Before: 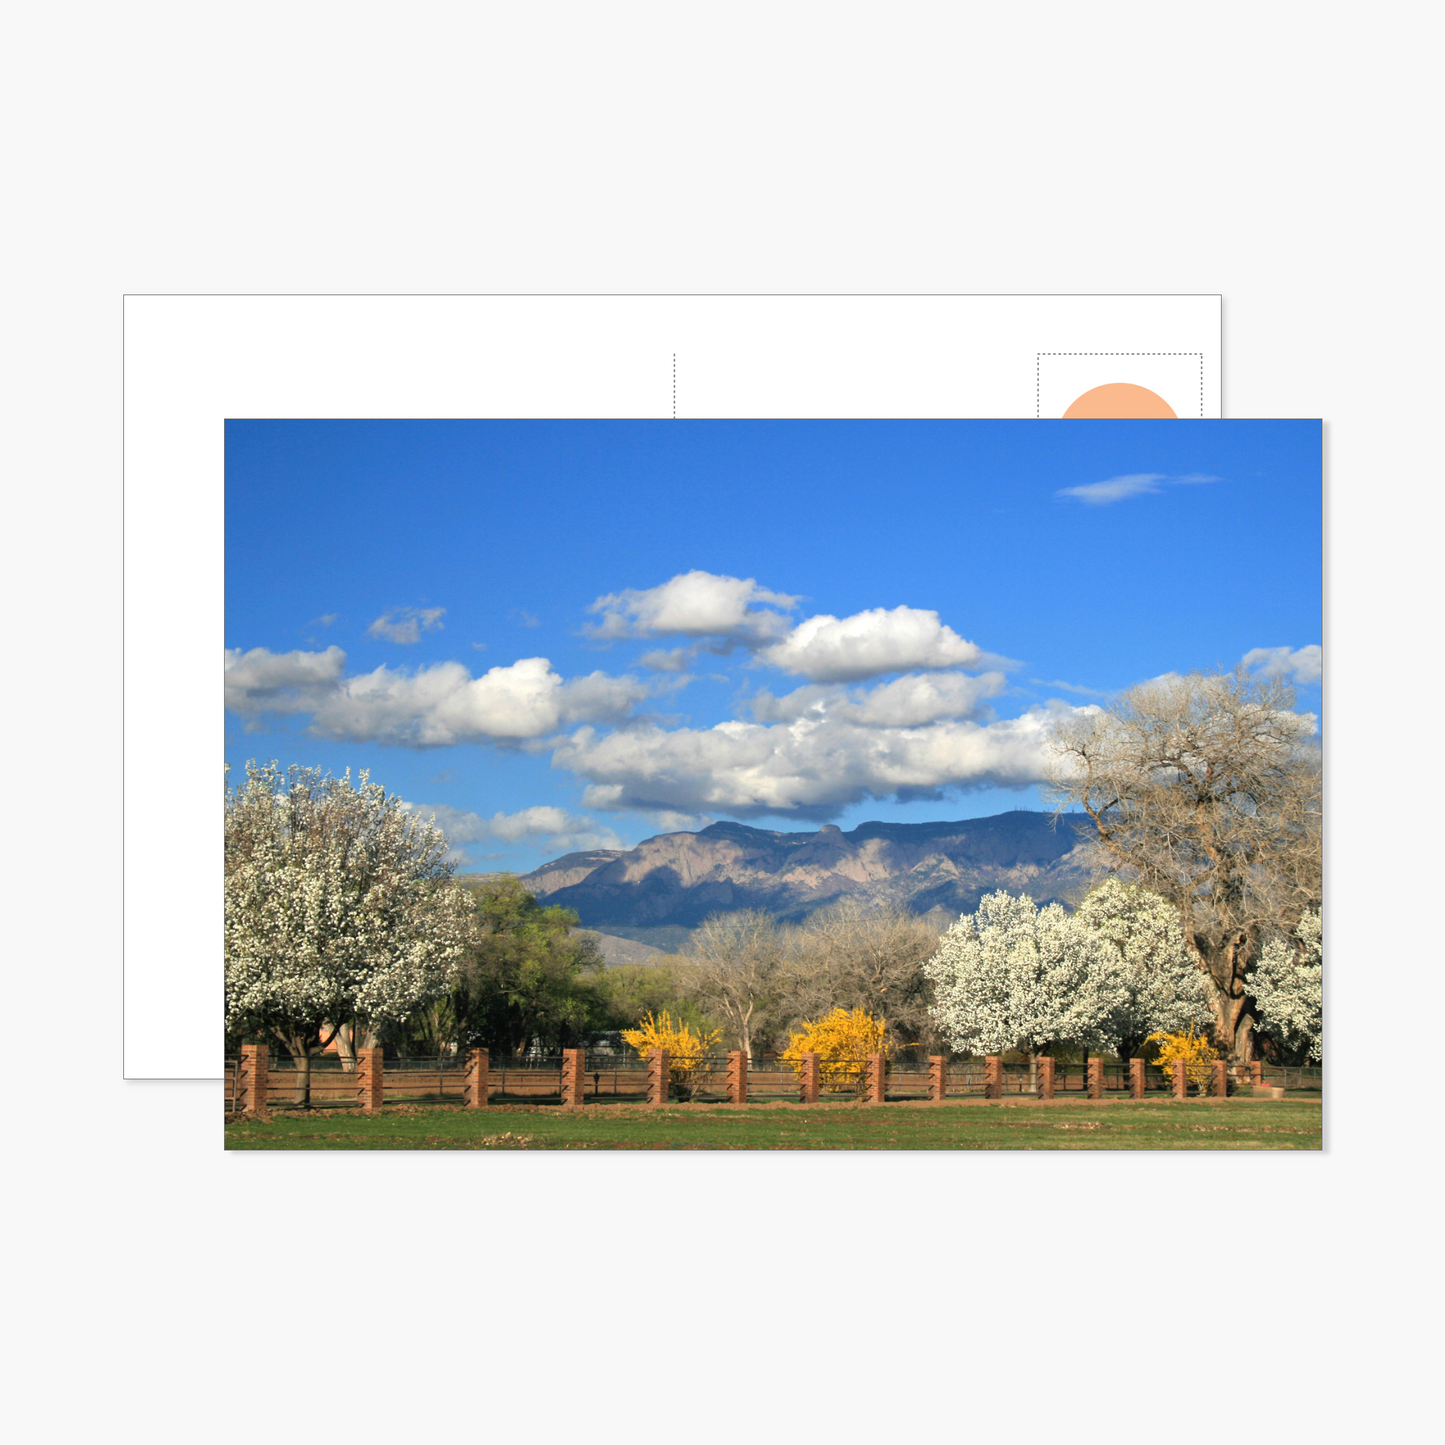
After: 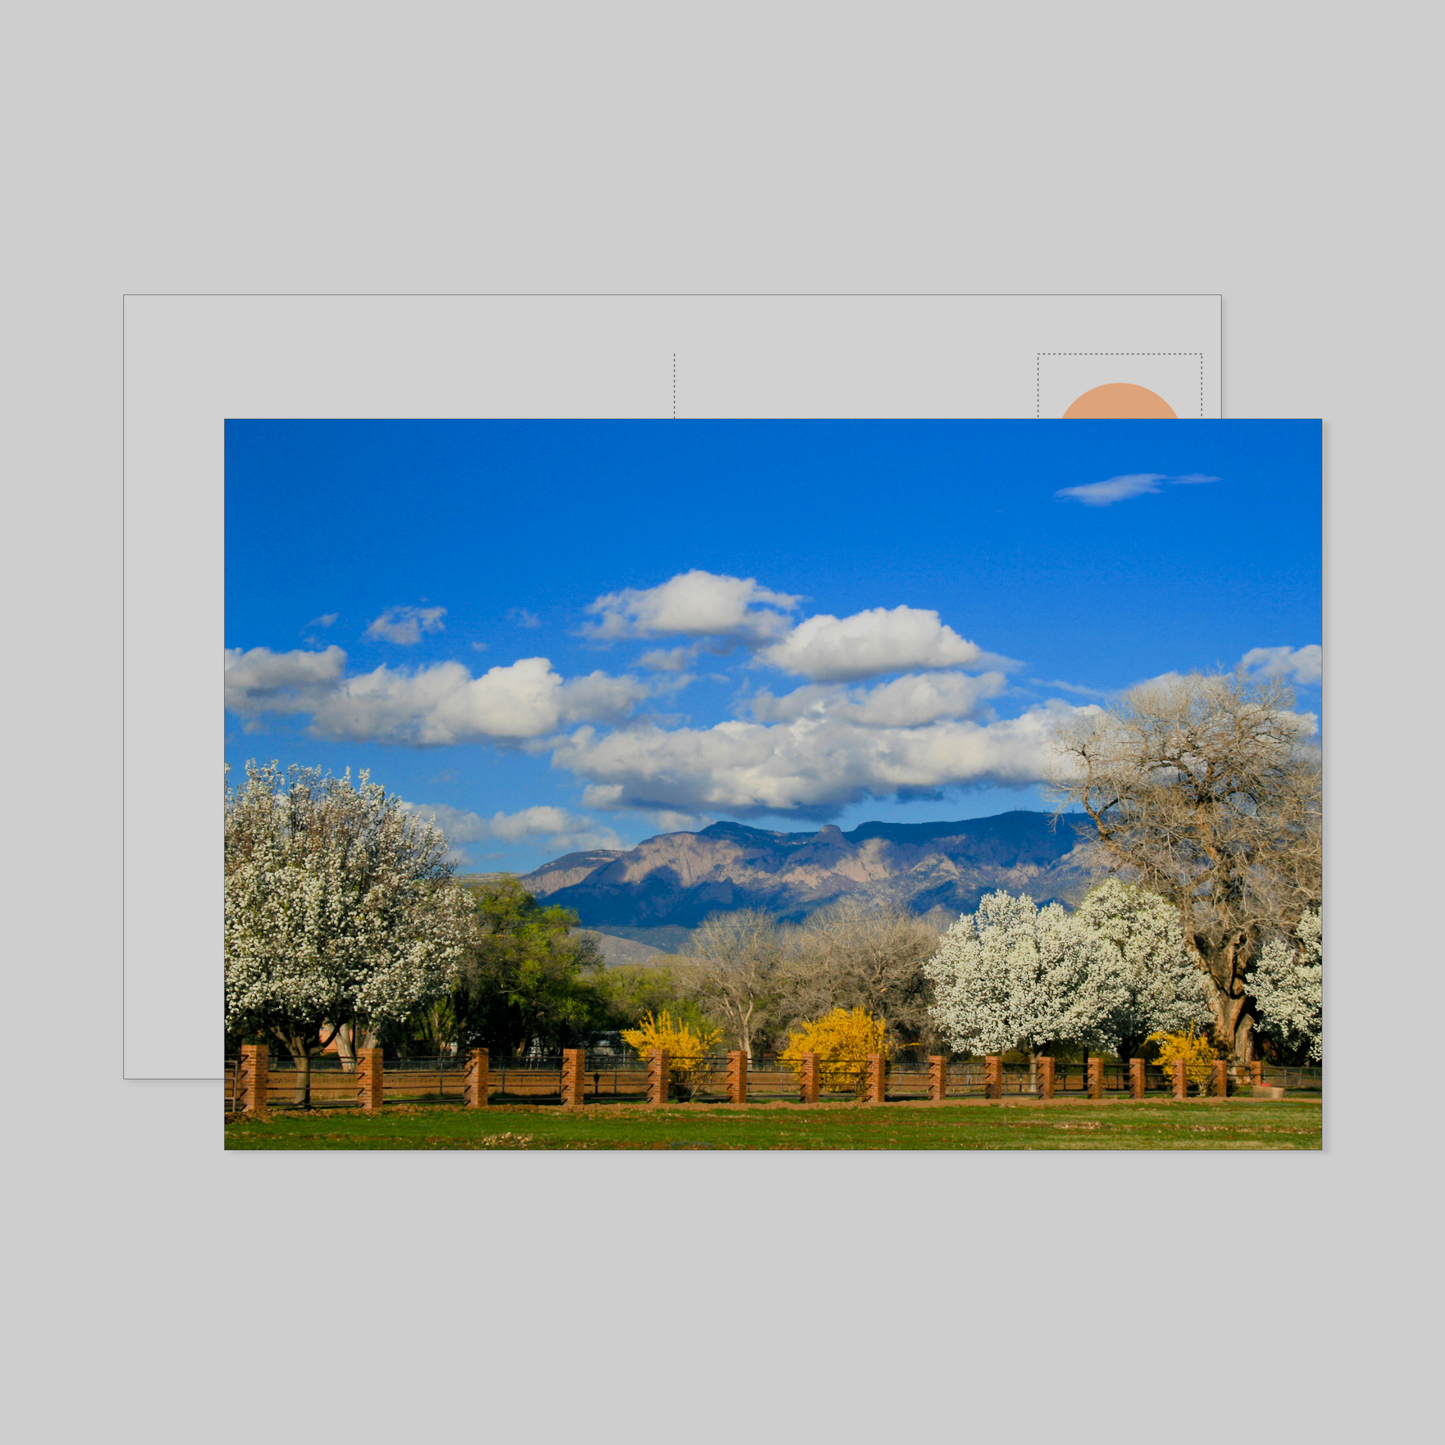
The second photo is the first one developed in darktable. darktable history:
color balance rgb: shadows lift › chroma 2.016%, shadows lift › hue 250.69°, perceptual saturation grading › global saturation 43.736%, perceptual saturation grading › highlights -50.328%, perceptual saturation grading › shadows 31.215%
filmic rgb: middle gray luminance 29.01%, black relative exposure -10.25 EV, white relative exposure 5.47 EV, threshold 5.96 EV, target black luminance 0%, hardness 3.94, latitude 1.12%, contrast 1.125, highlights saturation mix 4.97%, shadows ↔ highlights balance 14.77%, color science v6 (2022), enable highlight reconstruction true
tone equalizer: -8 EV 0.251 EV, -7 EV 0.403 EV, -6 EV 0.448 EV, -5 EV 0.287 EV, -3 EV -0.244 EV, -2 EV -0.388 EV, -1 EV -0.43 EV, +0 EV -0.248 EV
